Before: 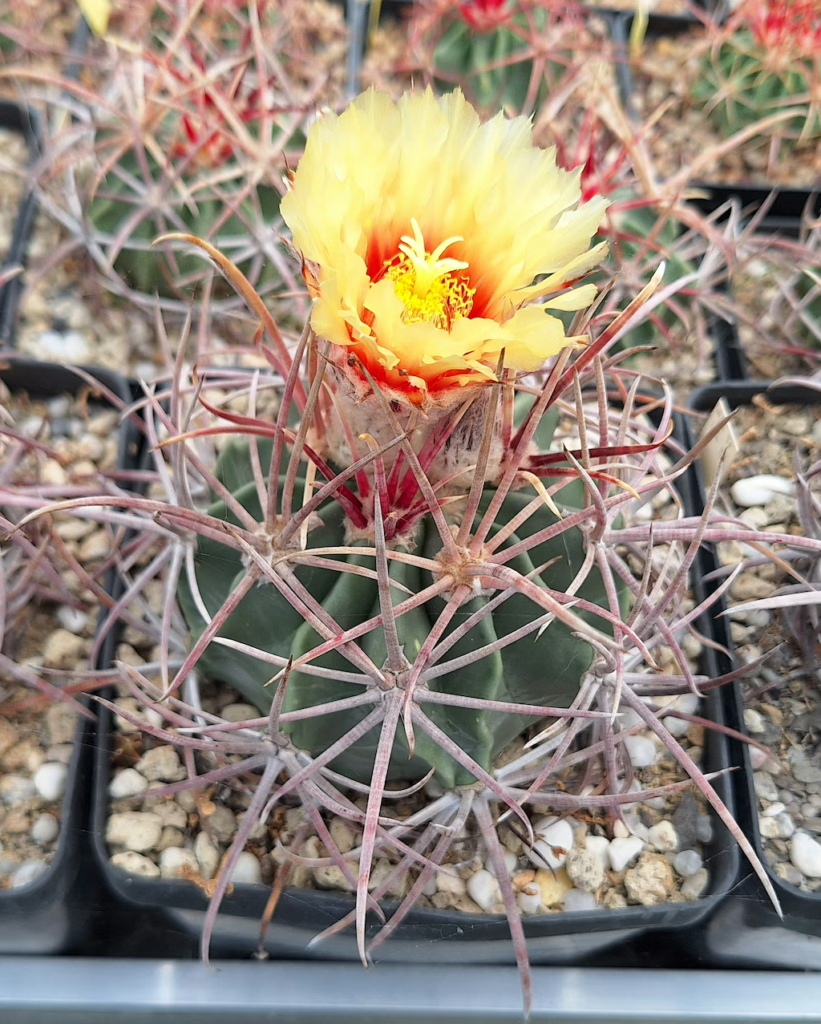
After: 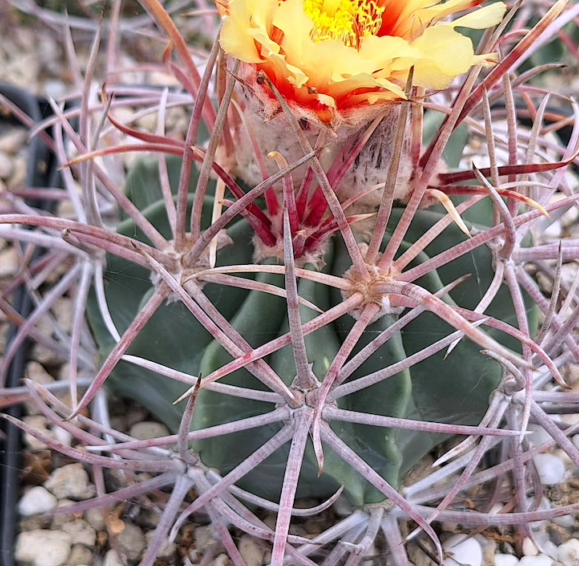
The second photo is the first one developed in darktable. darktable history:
white balance: red 1.004, blue 1.096
crop: left 11.123%, top 27.61%, right 18.3%, bottom 17.034%
